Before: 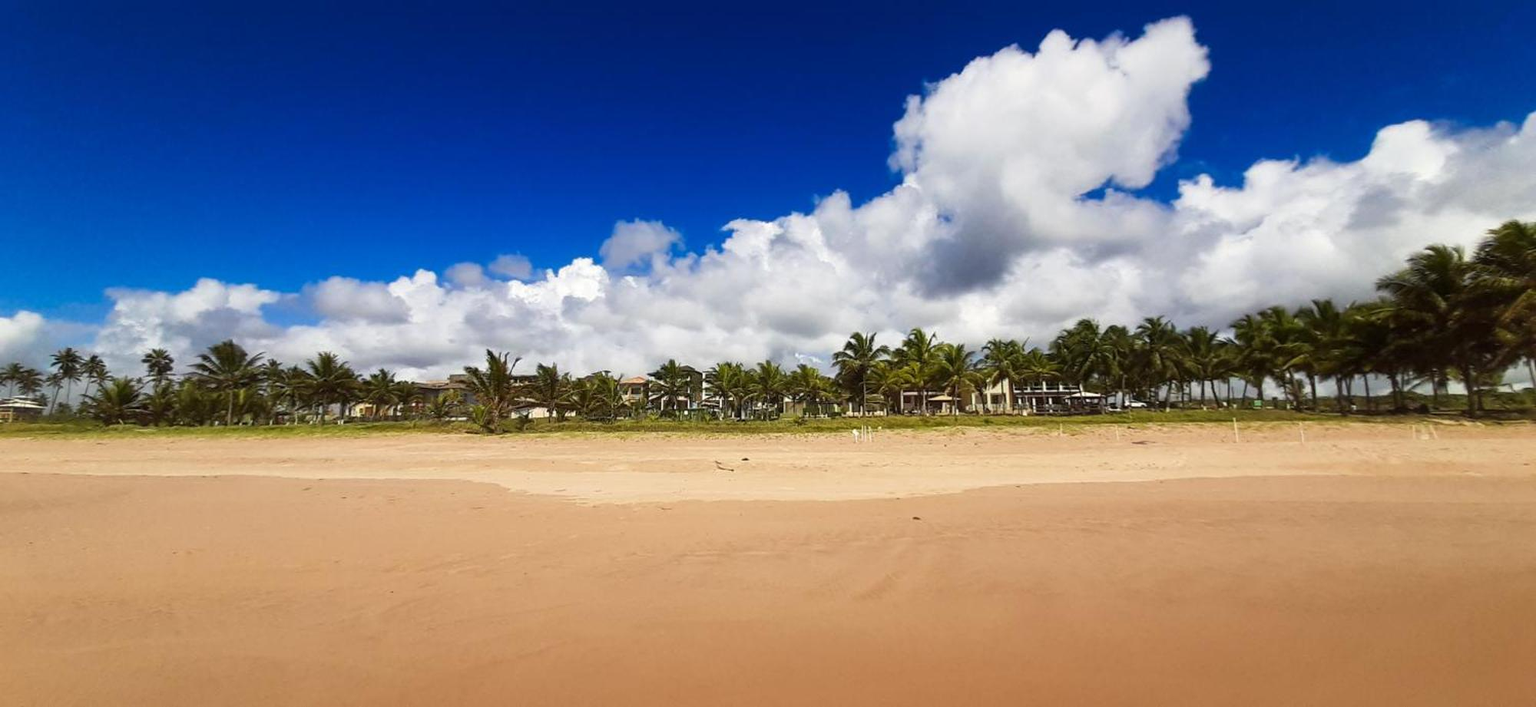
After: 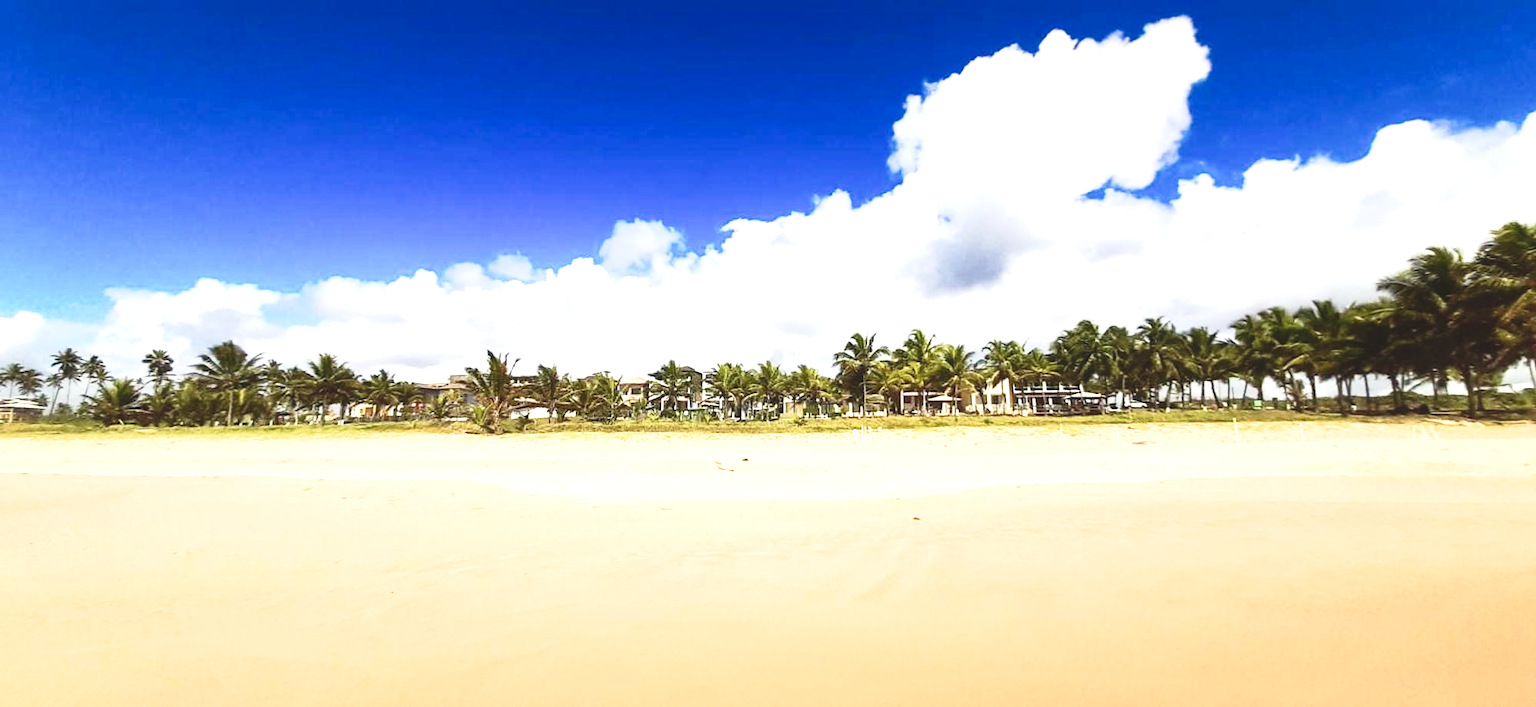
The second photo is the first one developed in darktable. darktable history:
contrast brightness saturation: contrast 0.194, brightness -0.234, saturation 0.11
tone curve: curves: ch0 [(0, 0.008) (0.107, 0.091) (0.278, 0.351) (0.457, 0.562) (0.628, 0.738) (0.839, 0.909) (0.998, 0.978)]; ch1 [(0, 0) (0.437, 0.408) (0.474, 0.479) (0.502, 0.5) (0.527, 0.519) (0.561, 0.575) (0.608, 0.665) (0.669, 0.748) (0.859, 0.899) (1, 1)]; ch2 [(0, 0) (0.33, 0.301) (0.421, 0.443) (0.473, 0.498) (0.502, 0.504) (0.522, 0.527) (0.549, 0.583) (0.644, 0.703) (1, 1)], preserve colors none
exposure: black level correction -0.024, exposure 1.393 EV, compensate exposure bias true, compensate highlight preservation false
